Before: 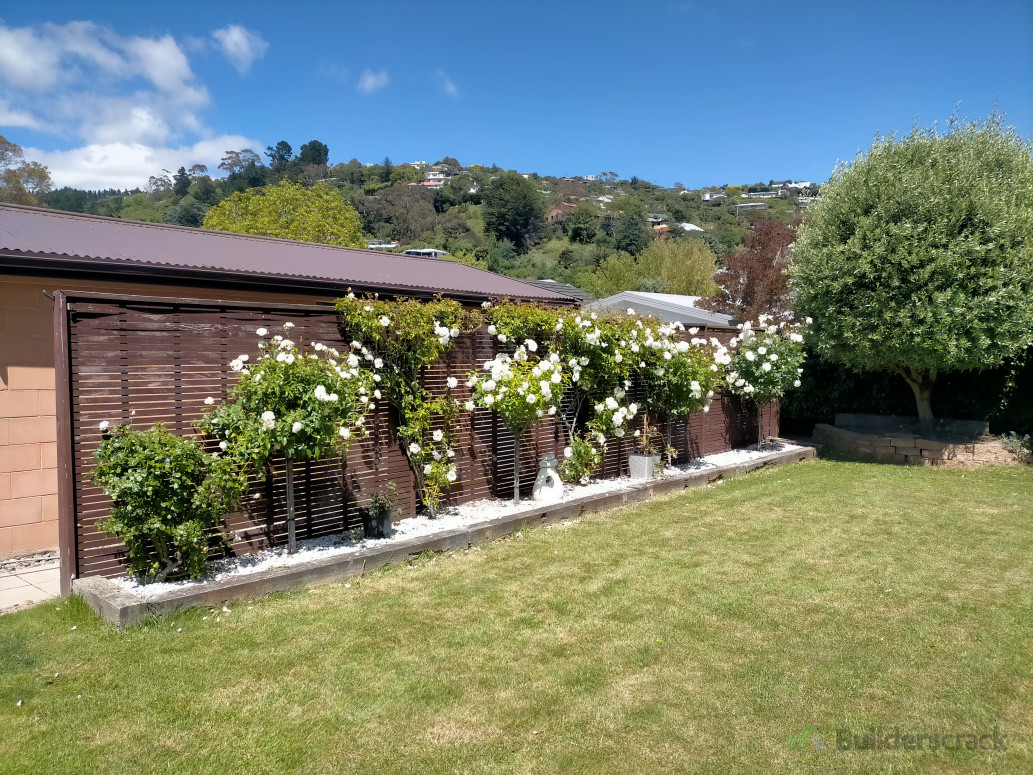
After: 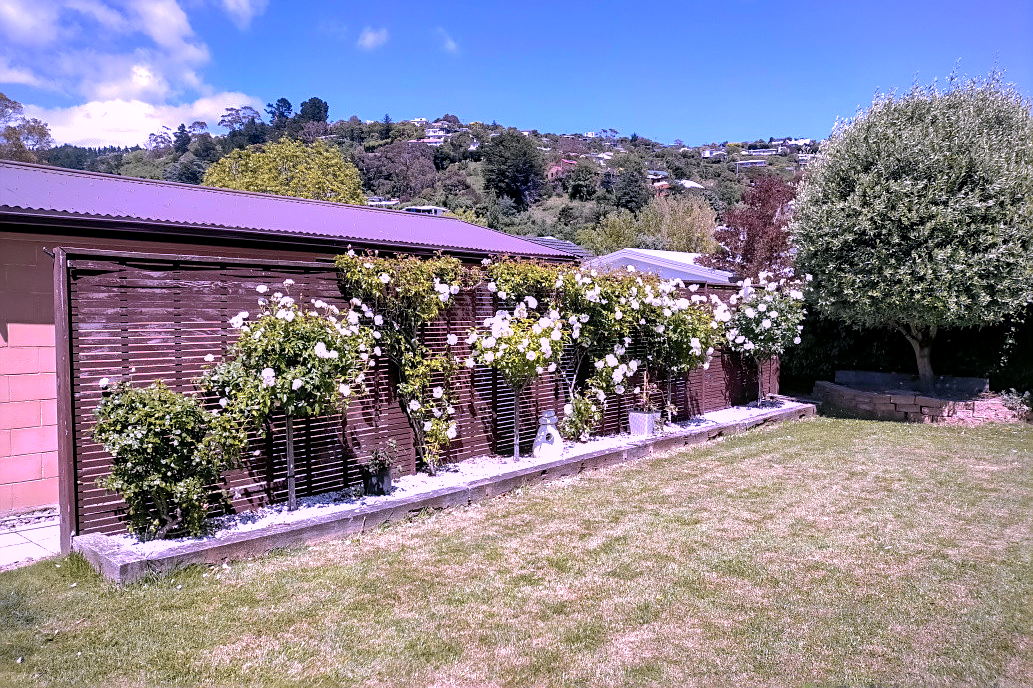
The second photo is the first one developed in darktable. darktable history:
tone equalizer: -8 EV -0.417 EV, -7 EV -0.389 EV, -6 EV -0.333 EV, -5 EV -0.222 EV, -3 EV 0.222 EV, -2 EV 0.333 EV, -1 EV 0.389 EV, +0 EV 0.417 EV, edges refinement/feathering 500, mask exposure compensation -1.57 EV, preserve details no
local contrast: on, module defaults
vignetting: fall-off radius 93.87%
crop and rotate: top 5.609%, bottom 5.609%
sharpen: on, module defaults
shadows and highlights: on, module defaults
tone curve: curves: ch0 [(0, 0) (0.037, 0.025) (0.131, 0.093) (0.275, 0.256) (0.476, 0.517) (0.607, 0.667) (0.691, 0.745) (0.789, 0.836) (0.911, 0.925) (0.997, 0.995)]; ch1 [(0, 0) (0.301, 0.3) (0.444, 0.45) (0.493, 0.495) (0.507, 0.503) (0.534, 0.533) (0.582, 0.58) (0.658, 0.693) (0.746, 0.77) (1, 1)]; ch2 [(0, 0) (0.246, 0.233) (0.36, 0.352) (0.415, 0.418) (0.476, 0.492) (0.502, 0.504) (0.525, 0.518) (0.539, 0.544) (0.586, 0.602) (0.634, 0.651) (0.706, 0.727) (0.853, 0.852) (1, 0.951)], color space Lab, independent channels, preserve colors none
color calibration: output R [1.107, -0.012, -0.003, 0], output B [0, 0, 1.308, 0], illuminant custom, x 0.389, y 0.387, temperature 3838.64 K
